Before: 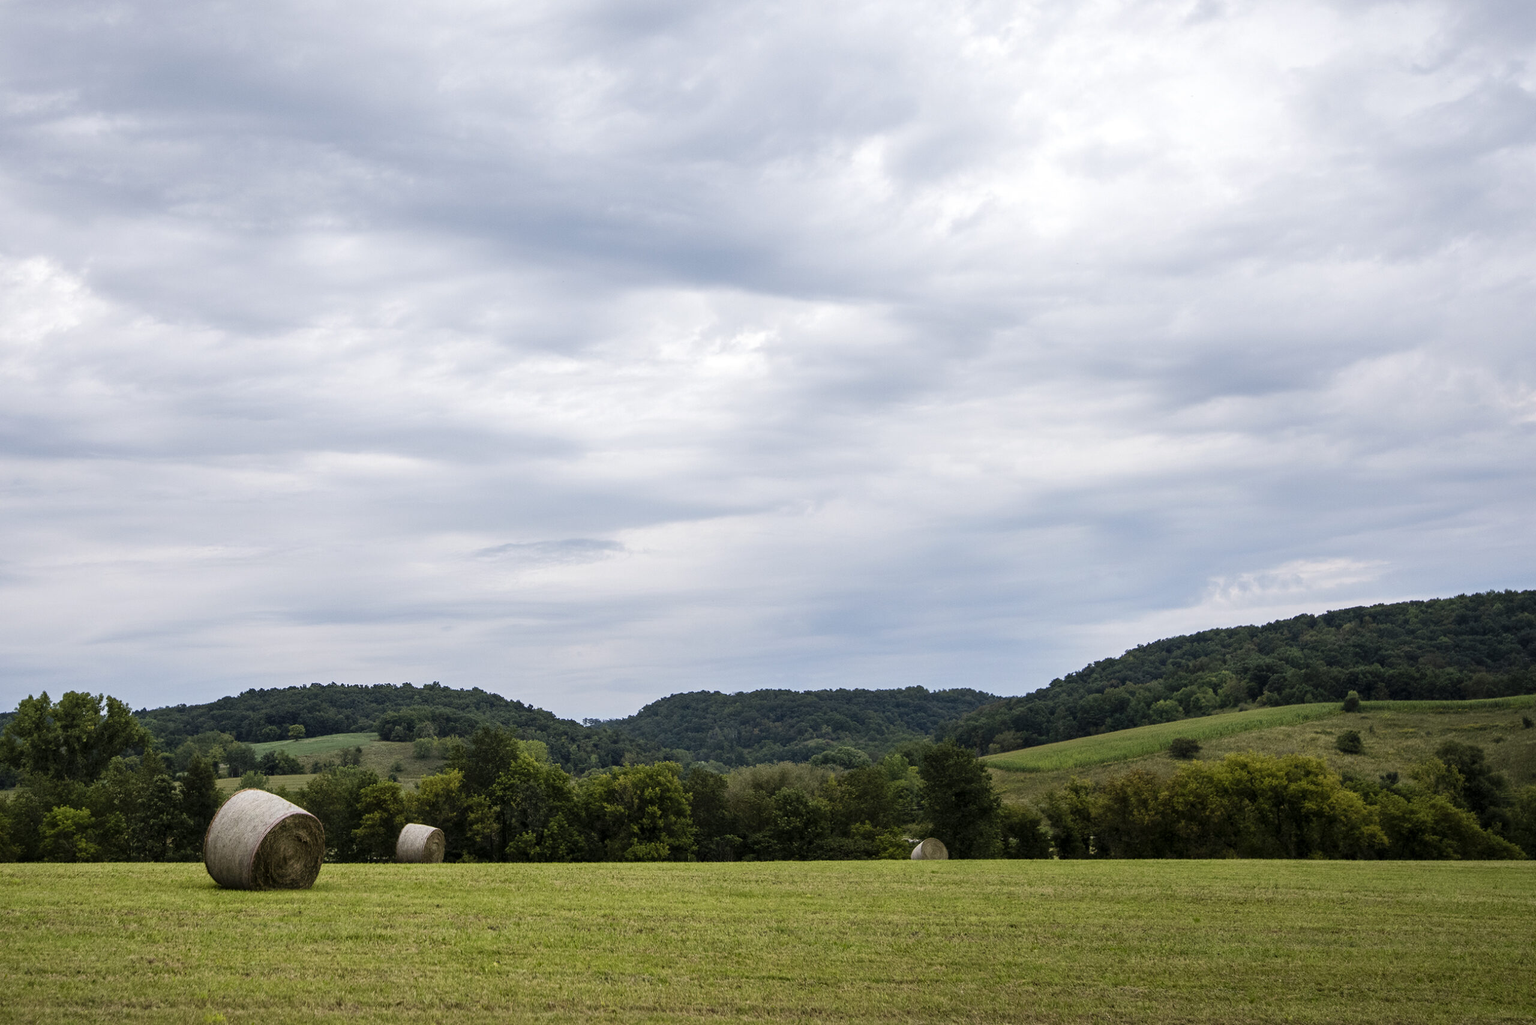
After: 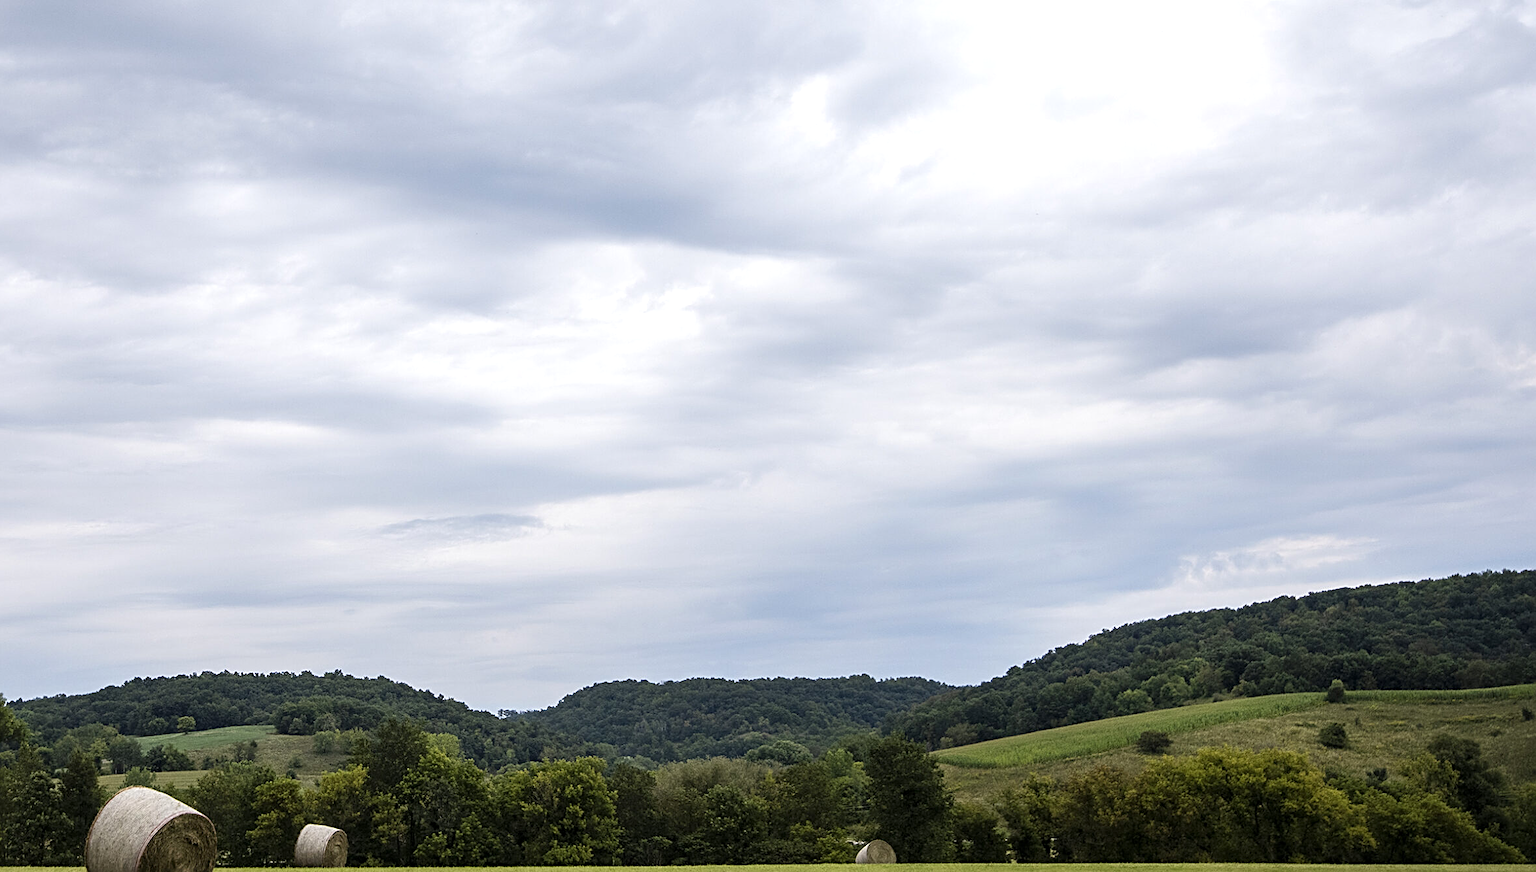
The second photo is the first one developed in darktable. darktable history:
exposure: exposure 0.201 EV, compensate exposure bias true, compensate highlight preservation false
crop: left 8.227%, top 6.562%, bottom 15.304%
sharpen: radius 2.729
